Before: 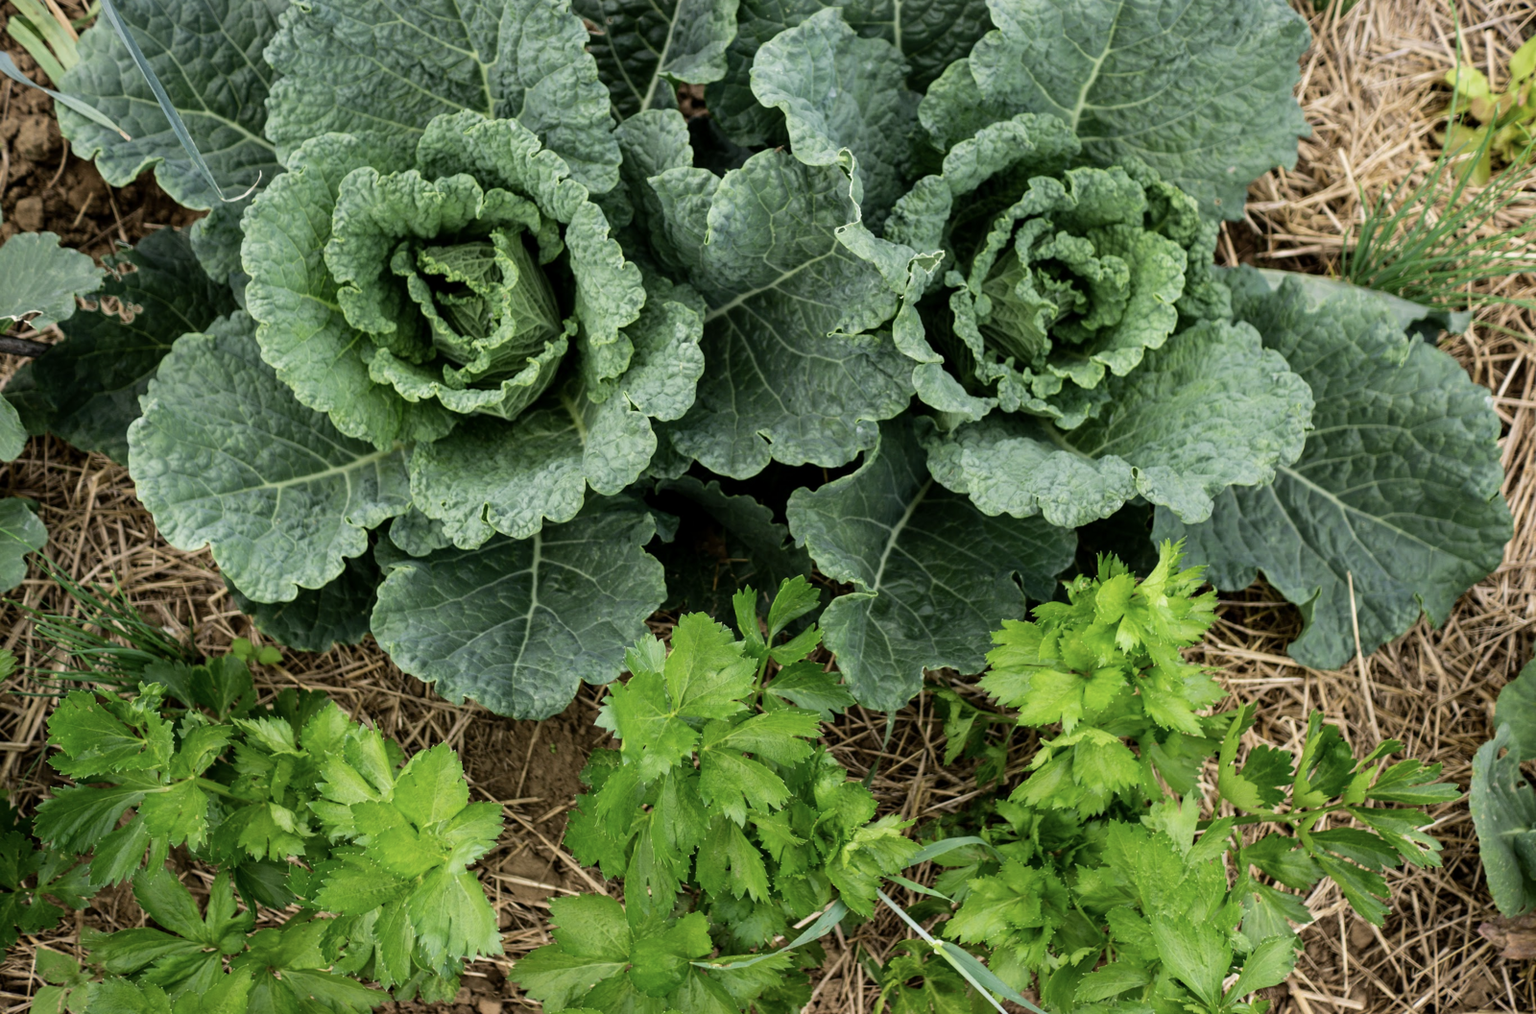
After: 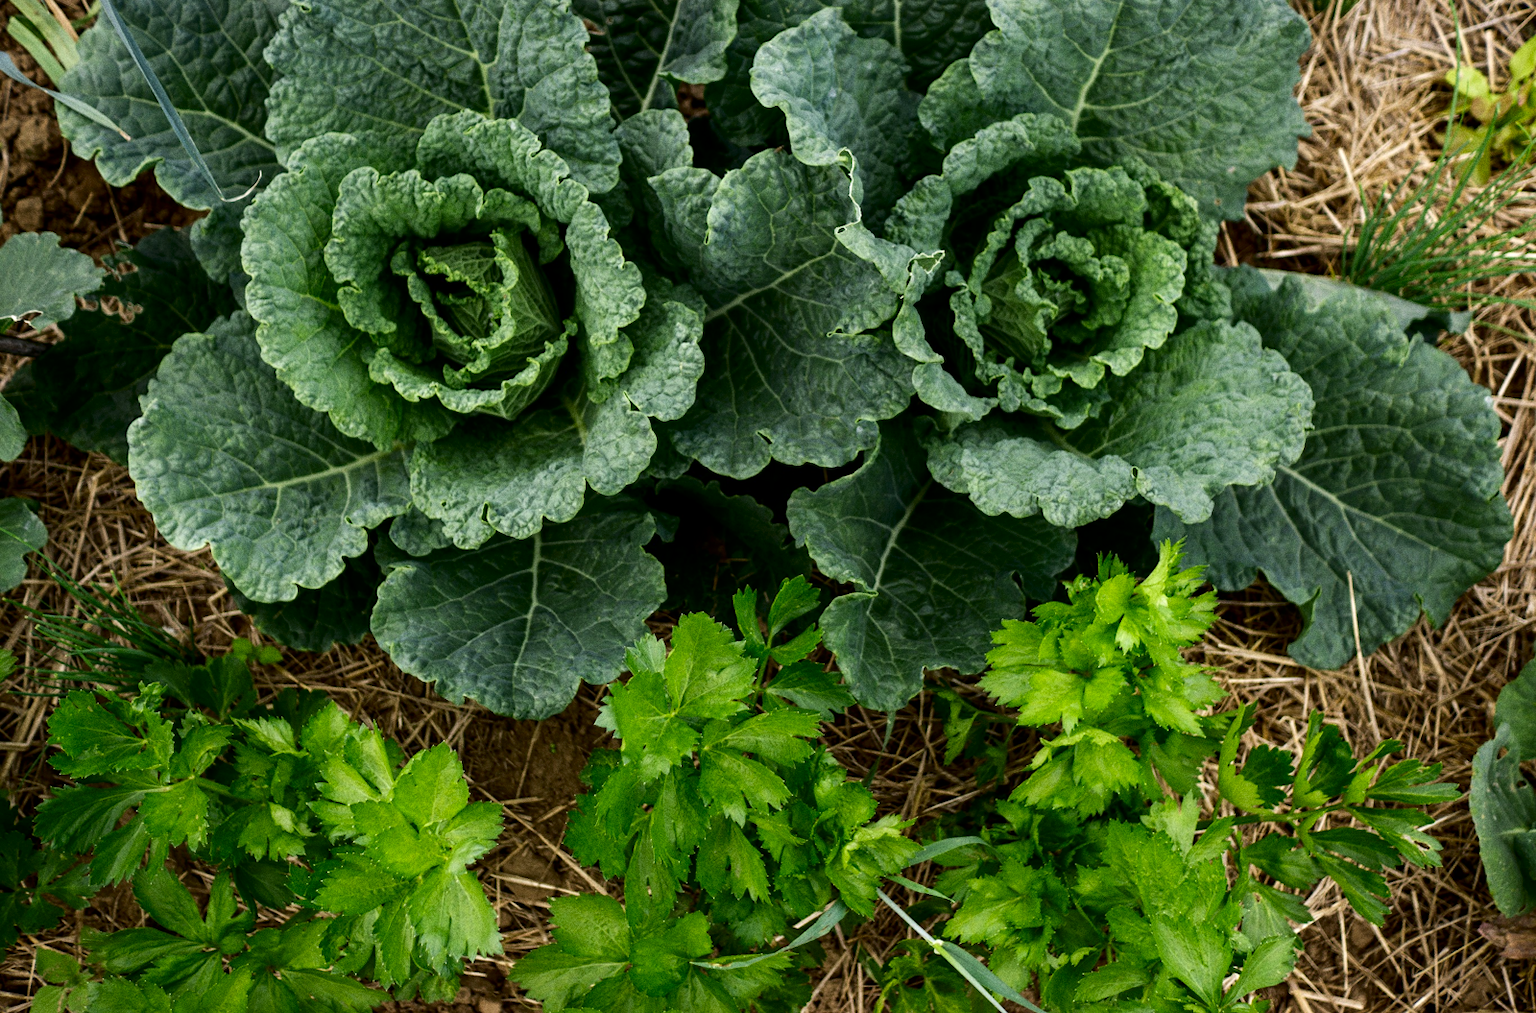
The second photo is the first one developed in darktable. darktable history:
grain: coarseness 3.21 ISO
exposure: exposure 0.207 EV, compensate highlight preservation false
contrast brightness saturation: brightness -0.25, saturation 0.2
